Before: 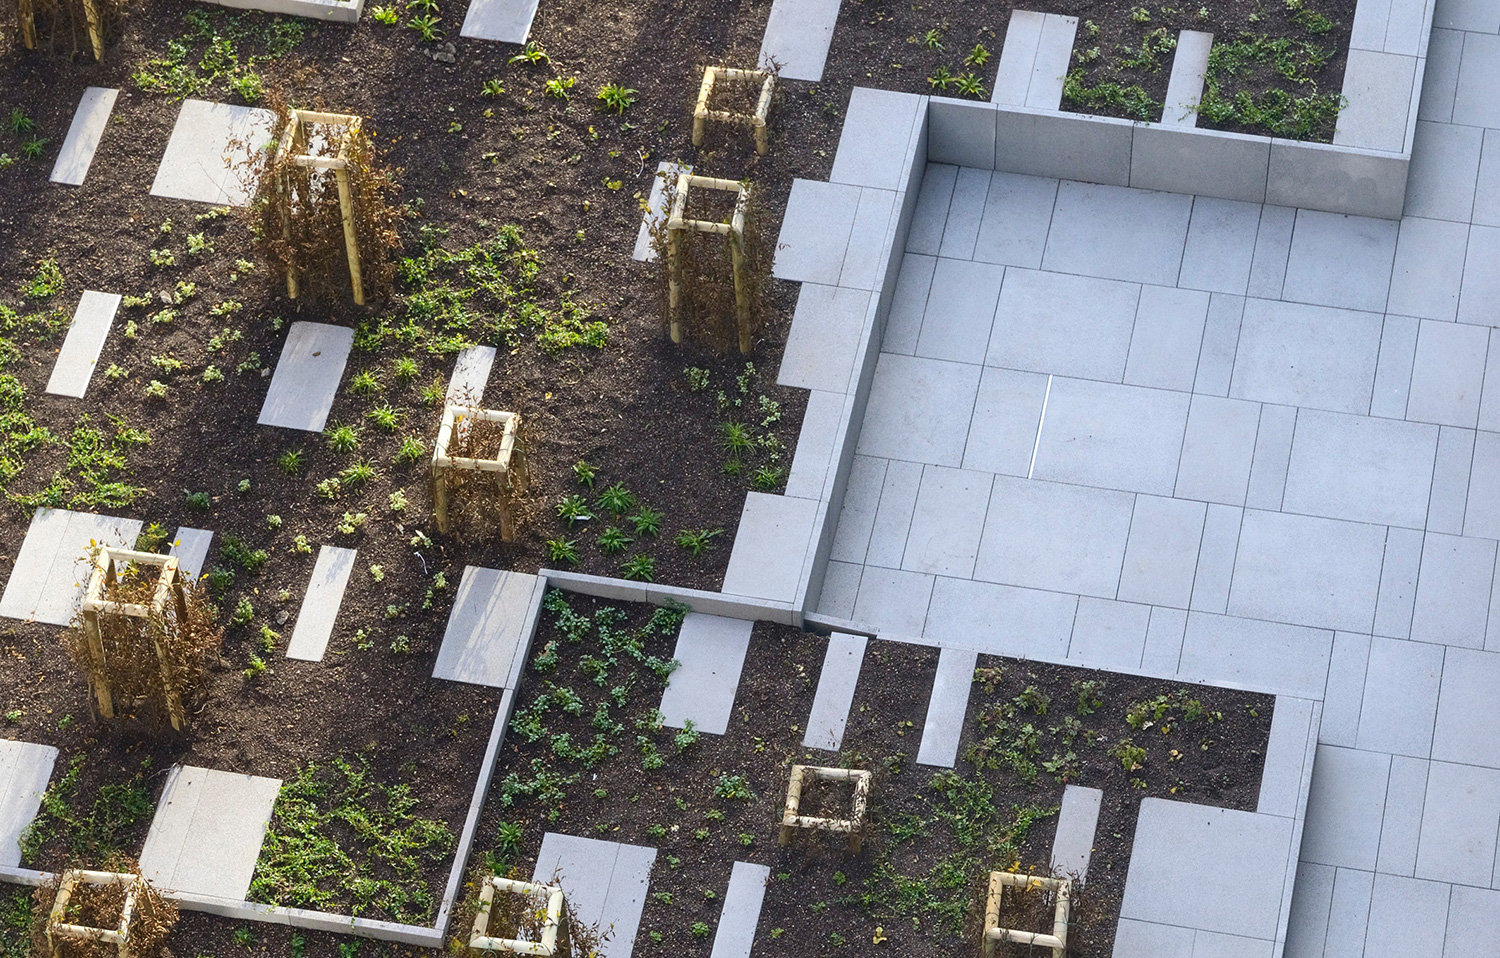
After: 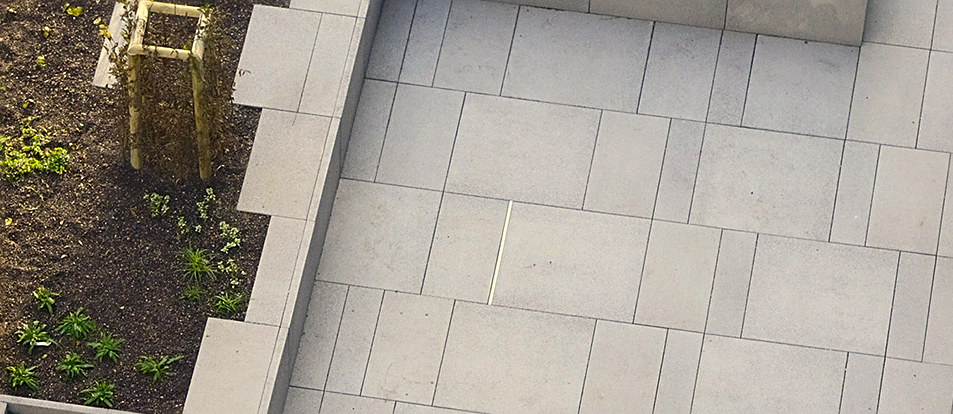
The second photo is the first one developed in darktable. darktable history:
exposure: exposure -0.05 EV, compensate exposure bias true, compensate highlight preservation false
crop: left 36.036%, top 18.225%, right 0.392%, bottom 38.514%
color correction: highlights a* 2.6, highlights b* 23.19
sharpen: on, module defaults
